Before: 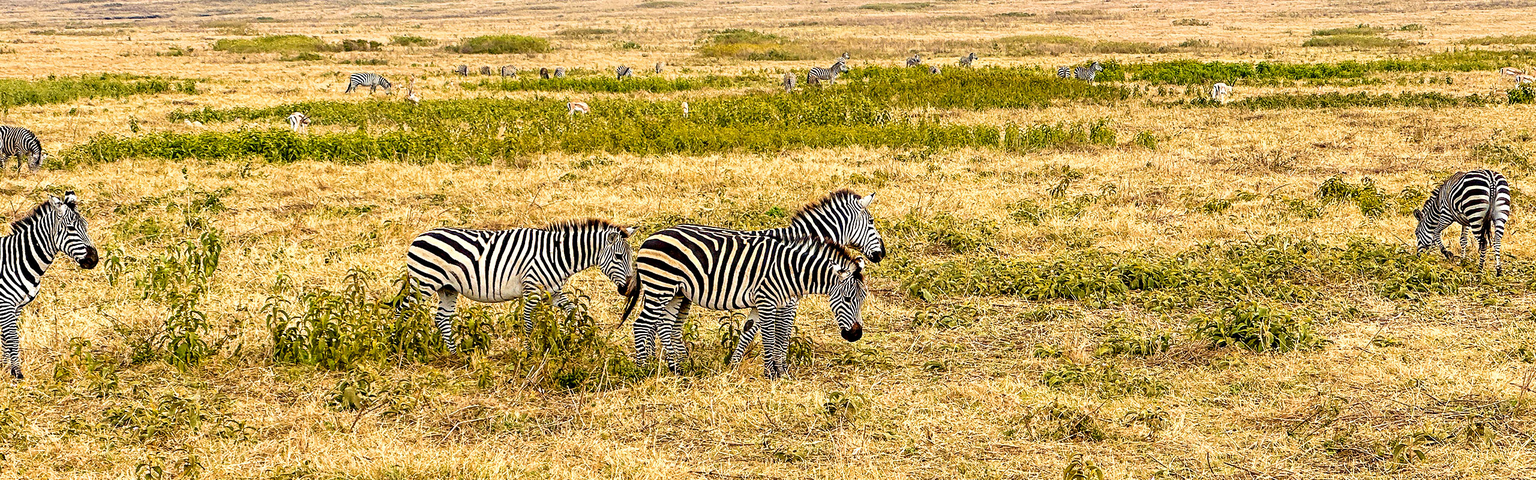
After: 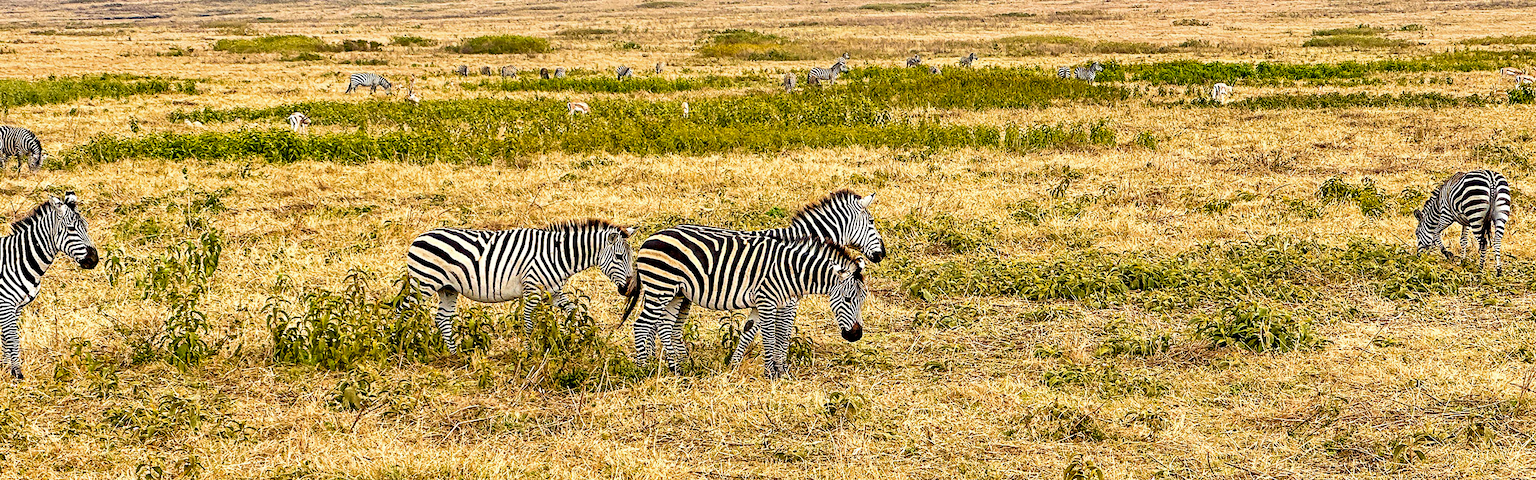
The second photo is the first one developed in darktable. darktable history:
shadows and highlights: shadows 53.15, highlights color adjustment 78.05%, soften with gaussian
